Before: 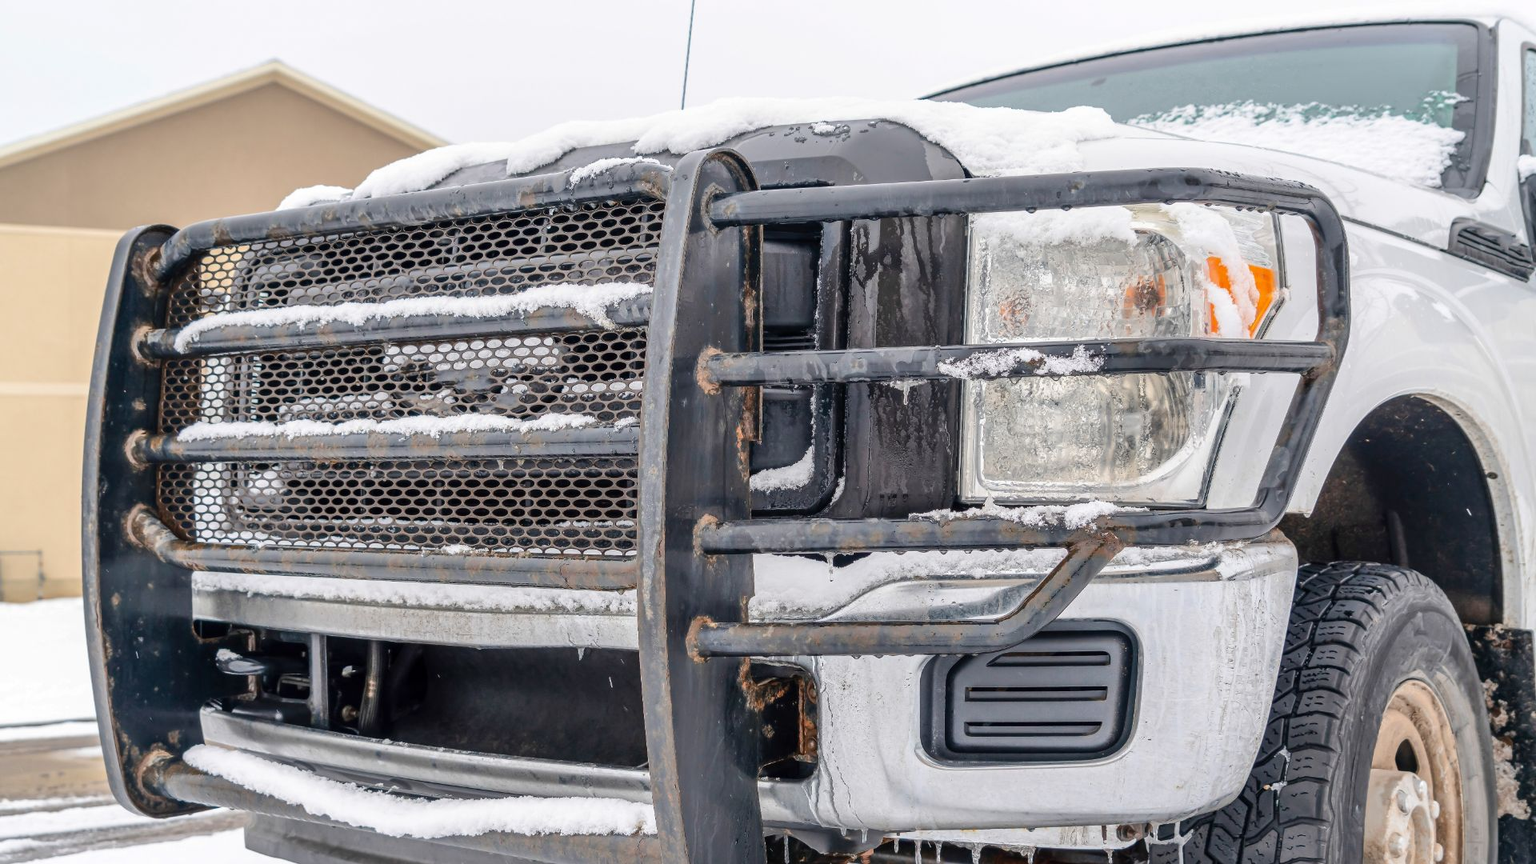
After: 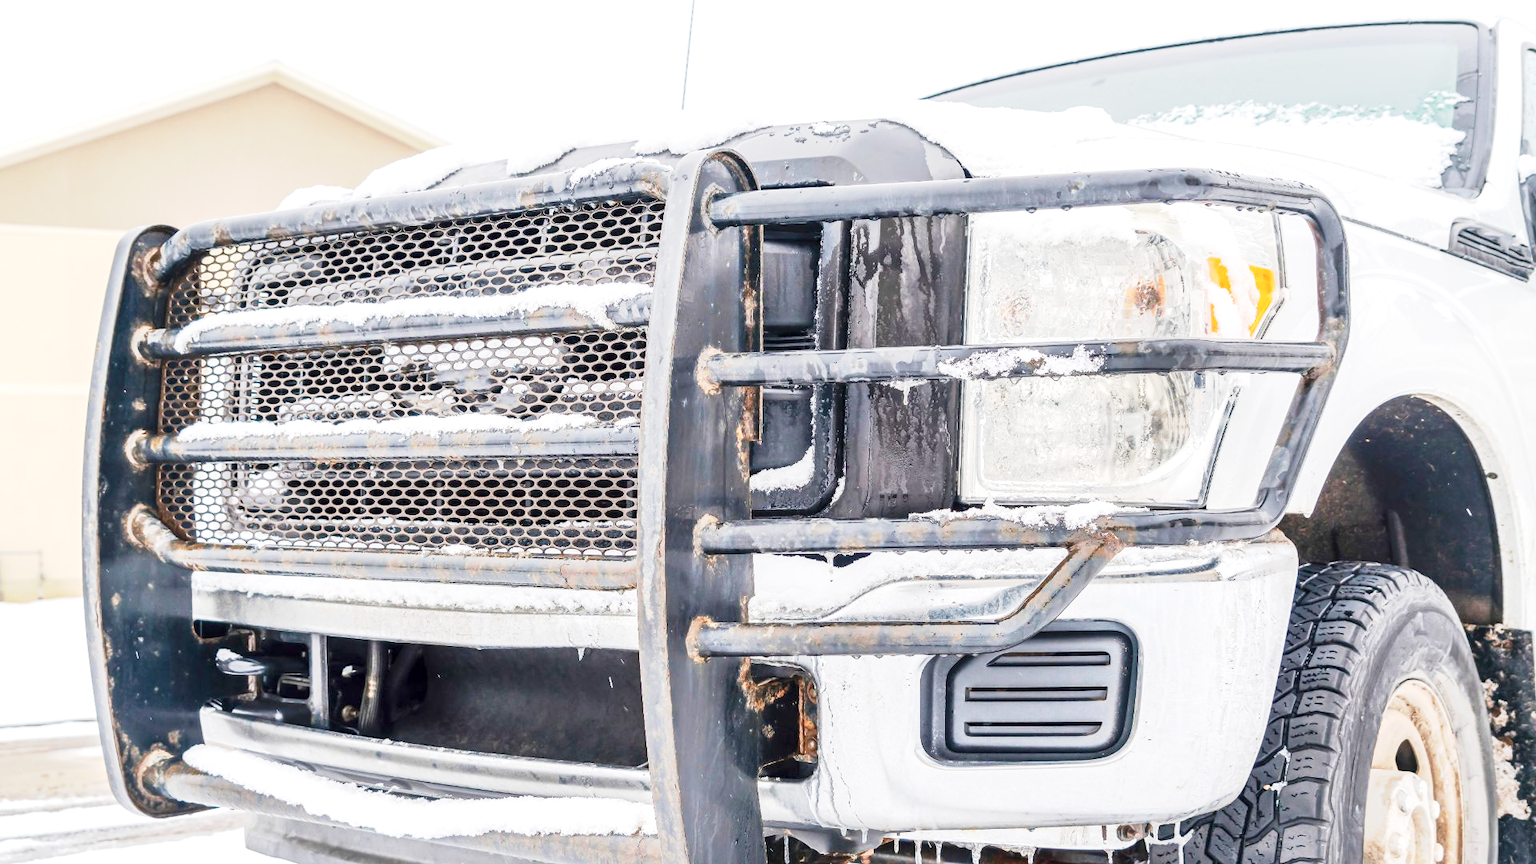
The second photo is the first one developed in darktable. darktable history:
base curve: curves: ch0 [(0, 0) (0.088, 0.125) (0.176, 0.251) (0.354, 0.501) (0.613, 0.749) (1, 0.877)], preserve colors none
exposure: exposure 1 EV, compensate highlight preservation false
